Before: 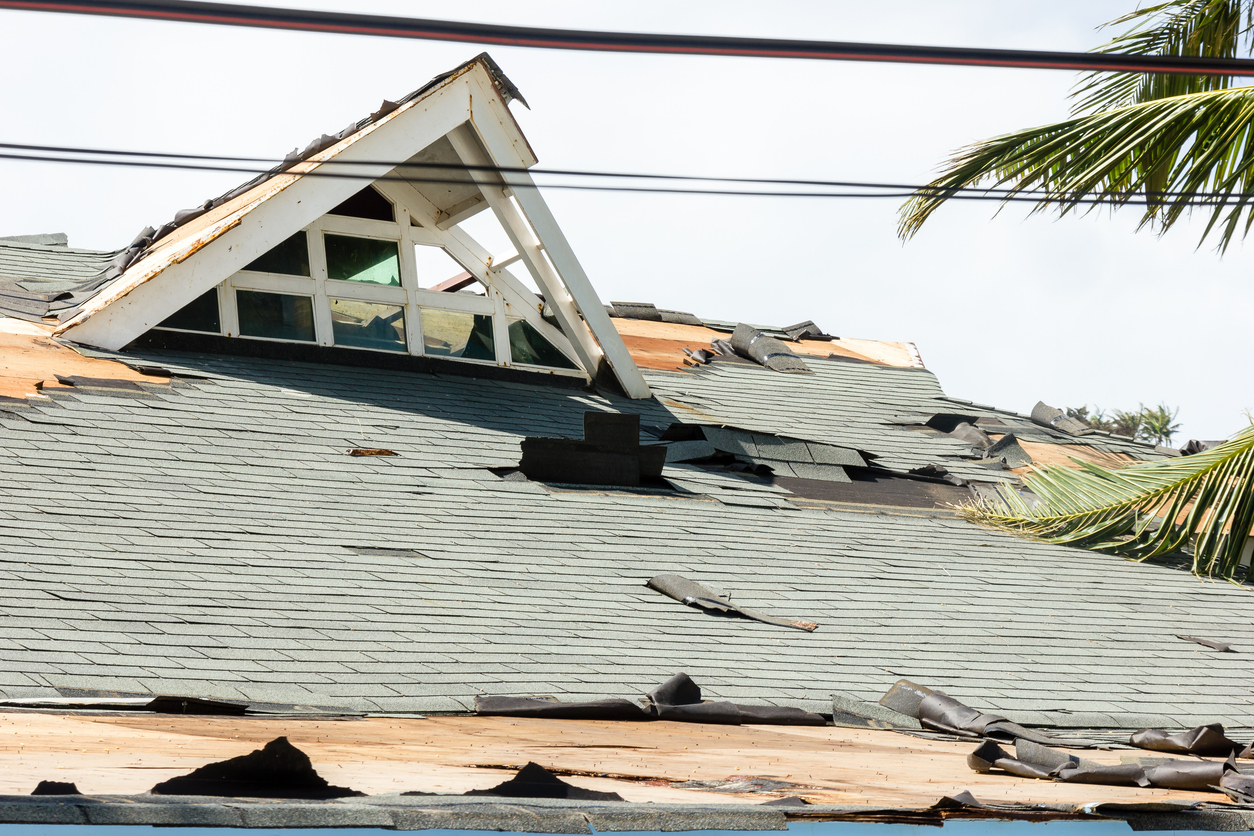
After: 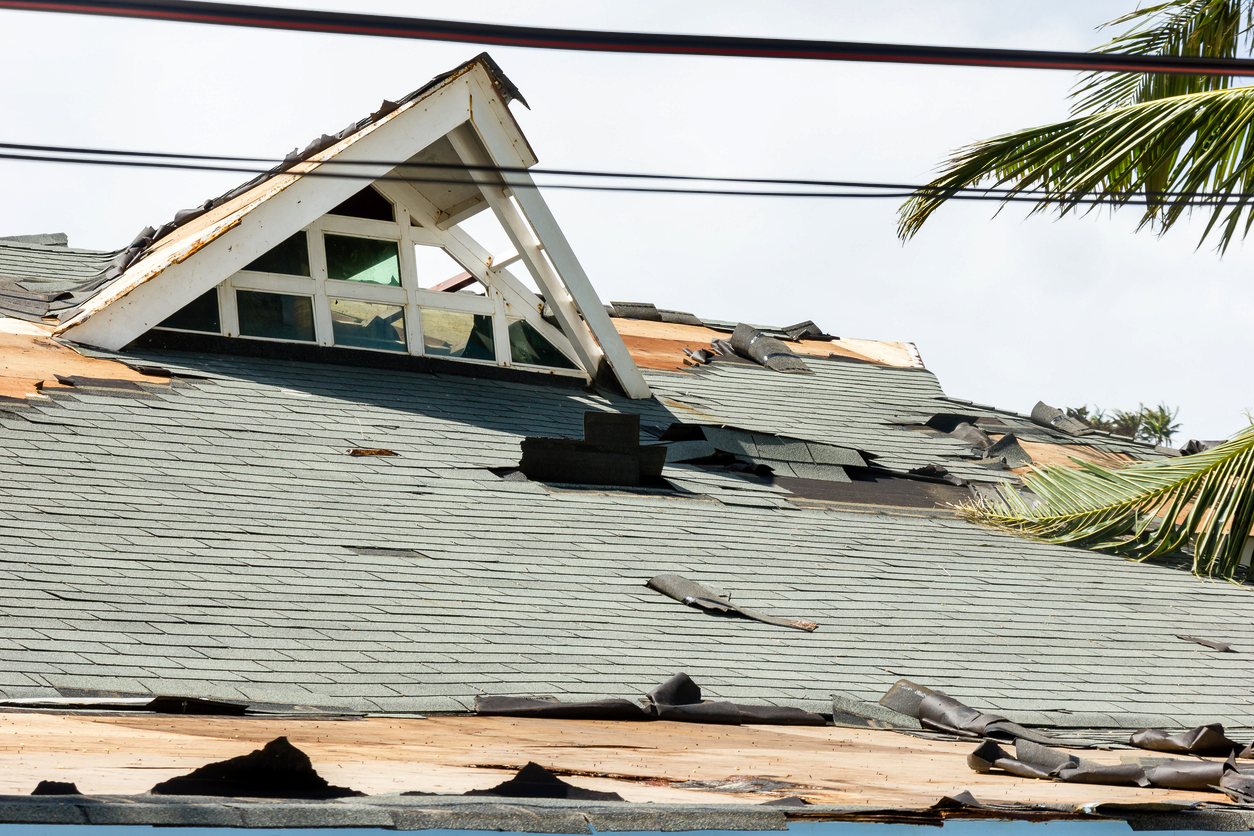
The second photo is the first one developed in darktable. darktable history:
exposure: black level correction 0.001, compensate highlight preservation false
shadows and highlights: soften with gaussian
